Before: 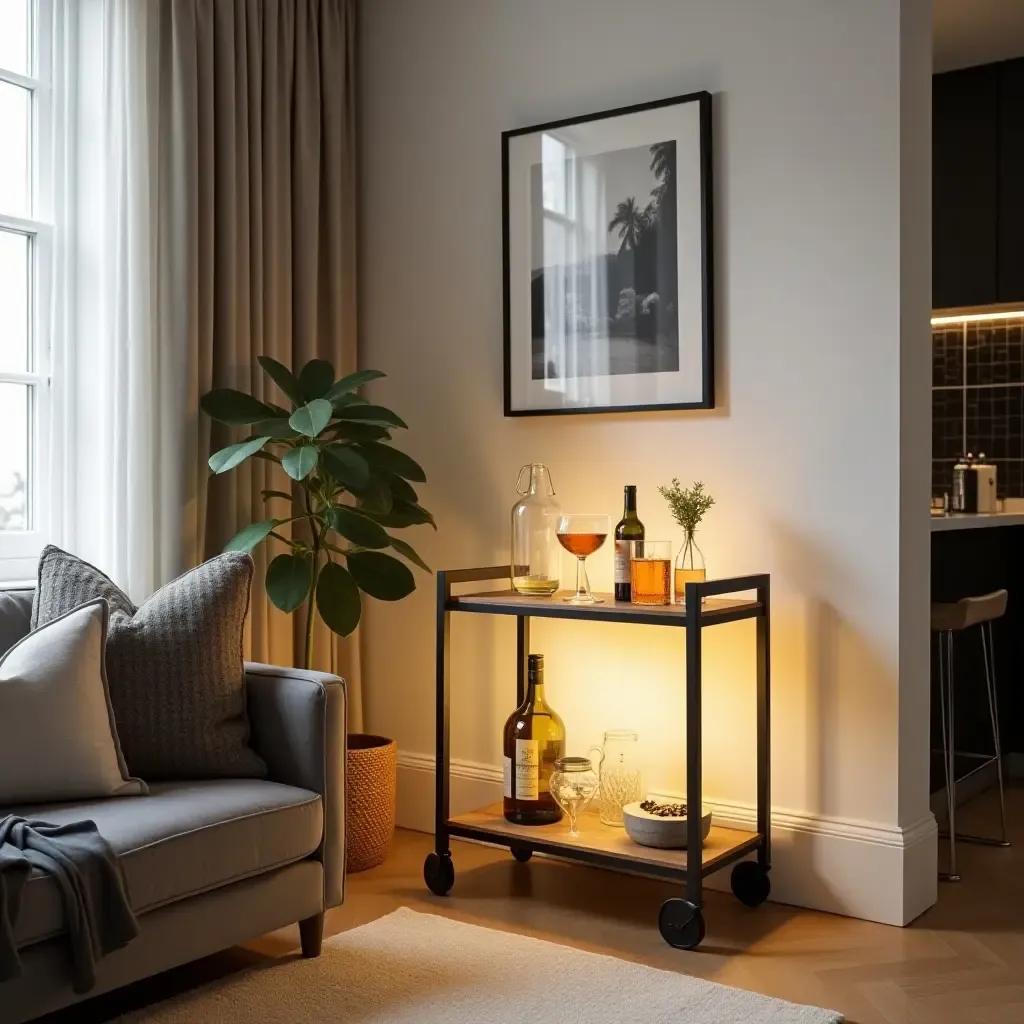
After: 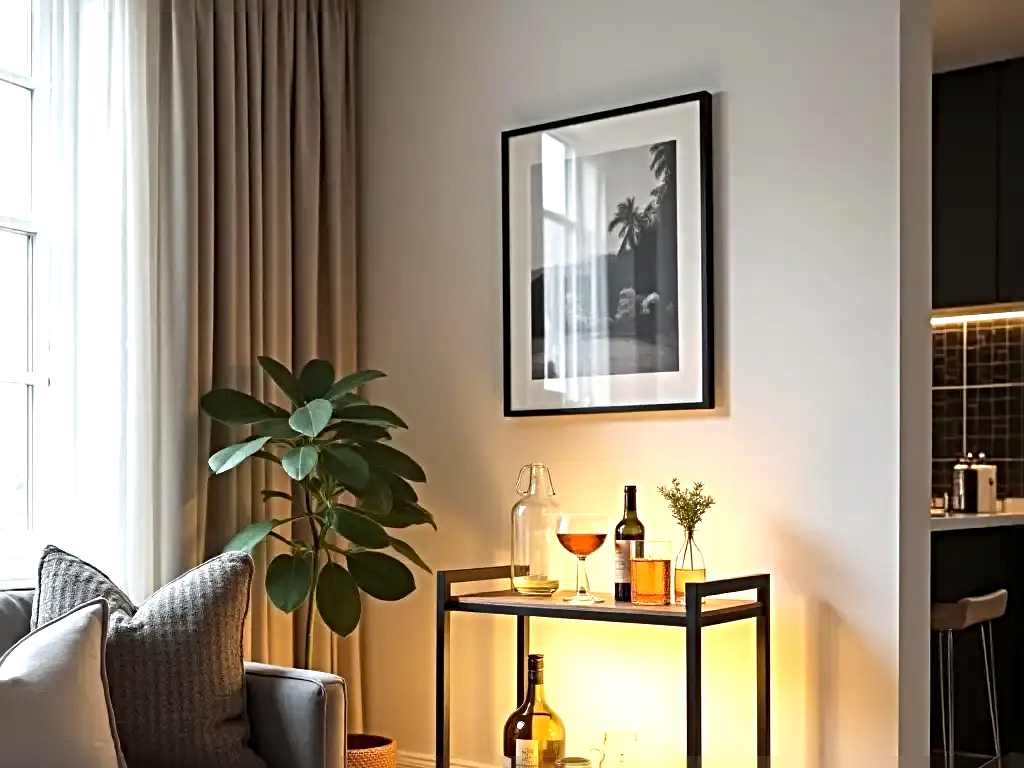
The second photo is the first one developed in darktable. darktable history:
exposure: exposure 0.61 EV, compensate highlight preservation false
sharpen: radius 4.902
crop: bottom 24.984%
